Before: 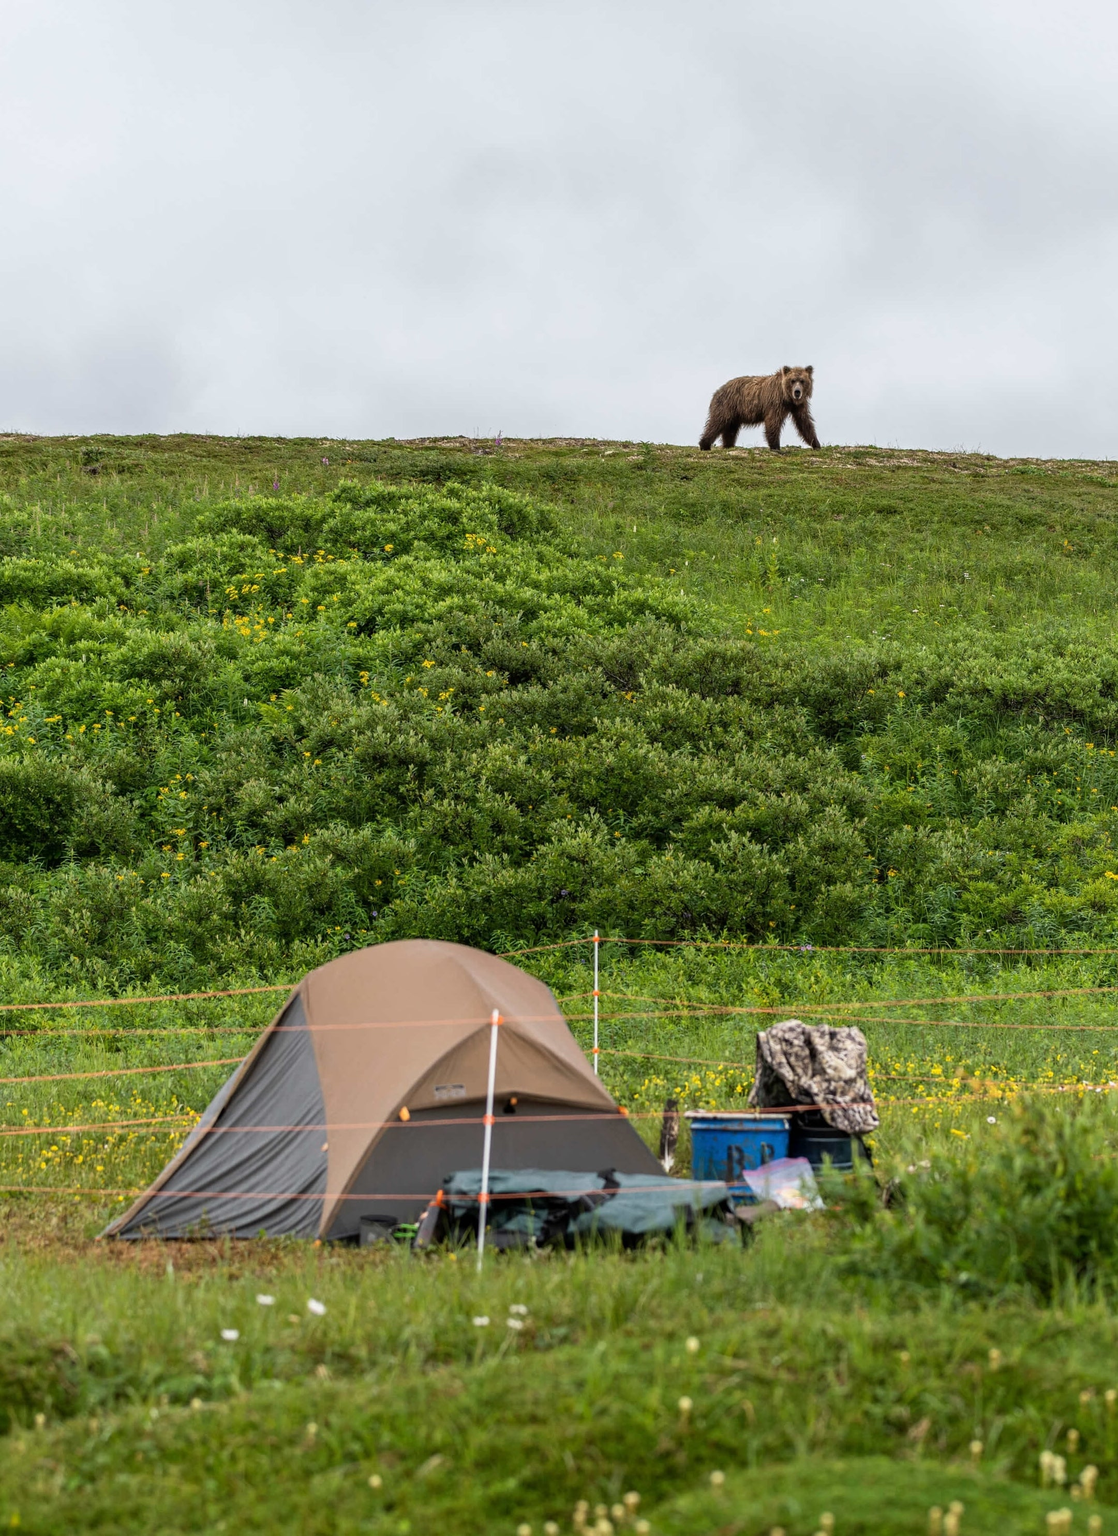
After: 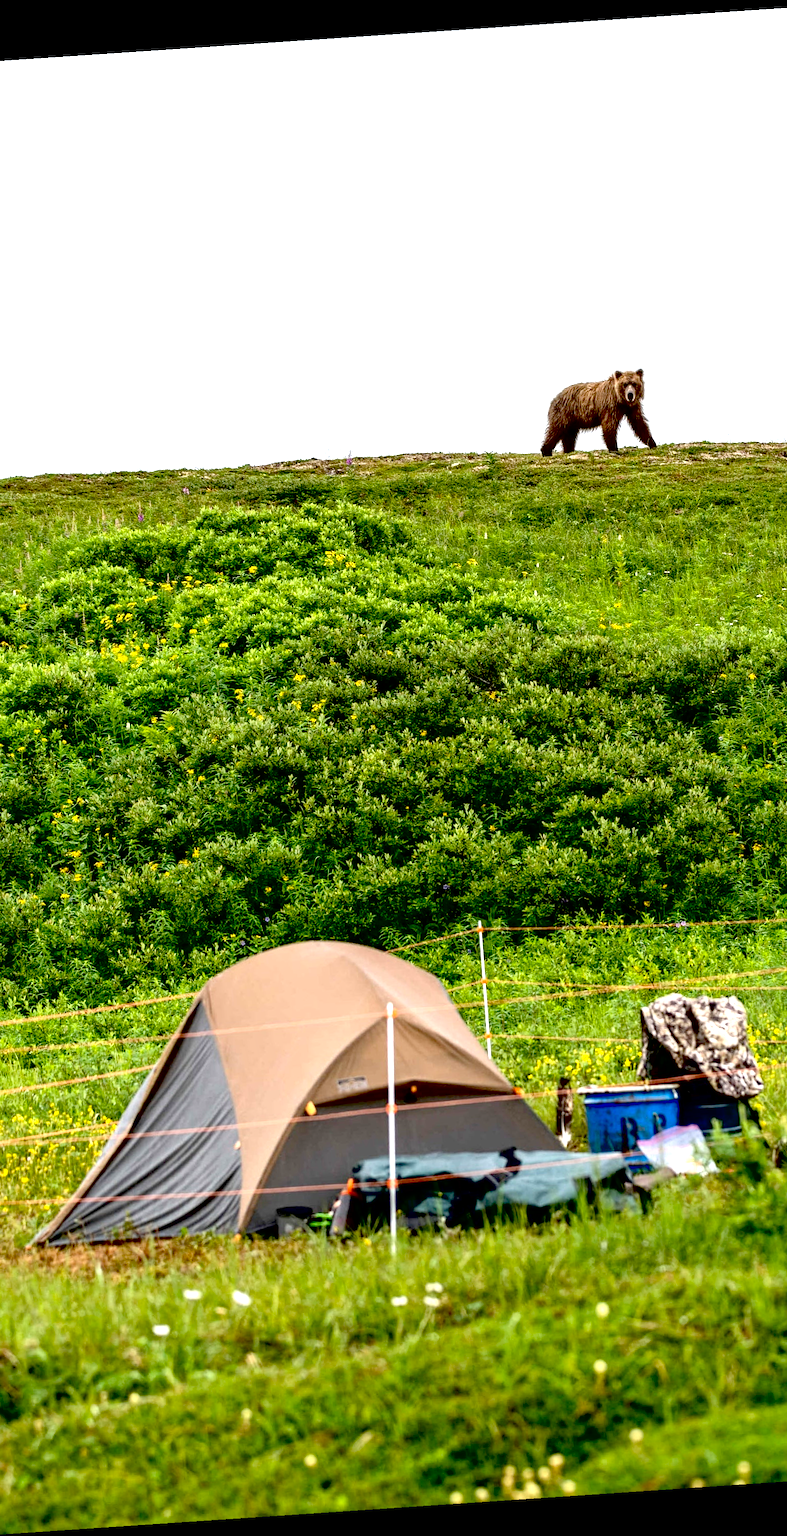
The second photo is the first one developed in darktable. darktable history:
crop and rotate: left 13.537%, right 19.796%
exposure: black level correction 0.035, exposure 0.9 EV, compensate highlight preservation false
local contrast: mode bilateral grid, contrast 20, coarseness 50, detail 120%, midtone range 0.2
rotate and perspective: rotation -4.2°, shear 0.006, automatic cropping off
tone equalizer: on, module defaults
